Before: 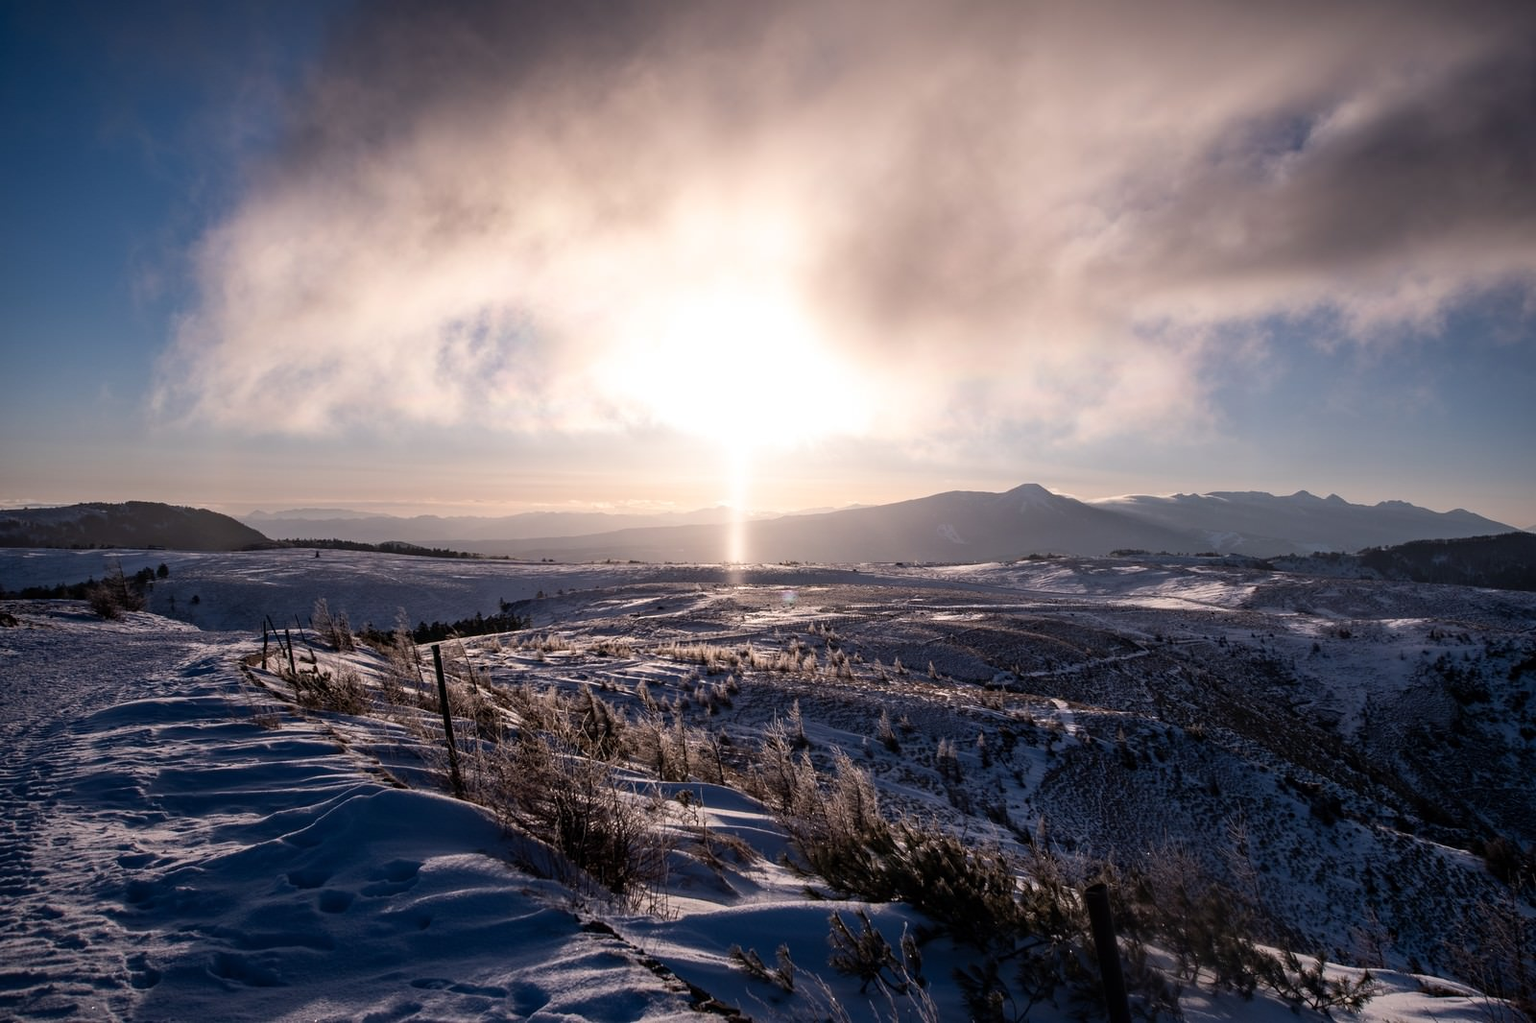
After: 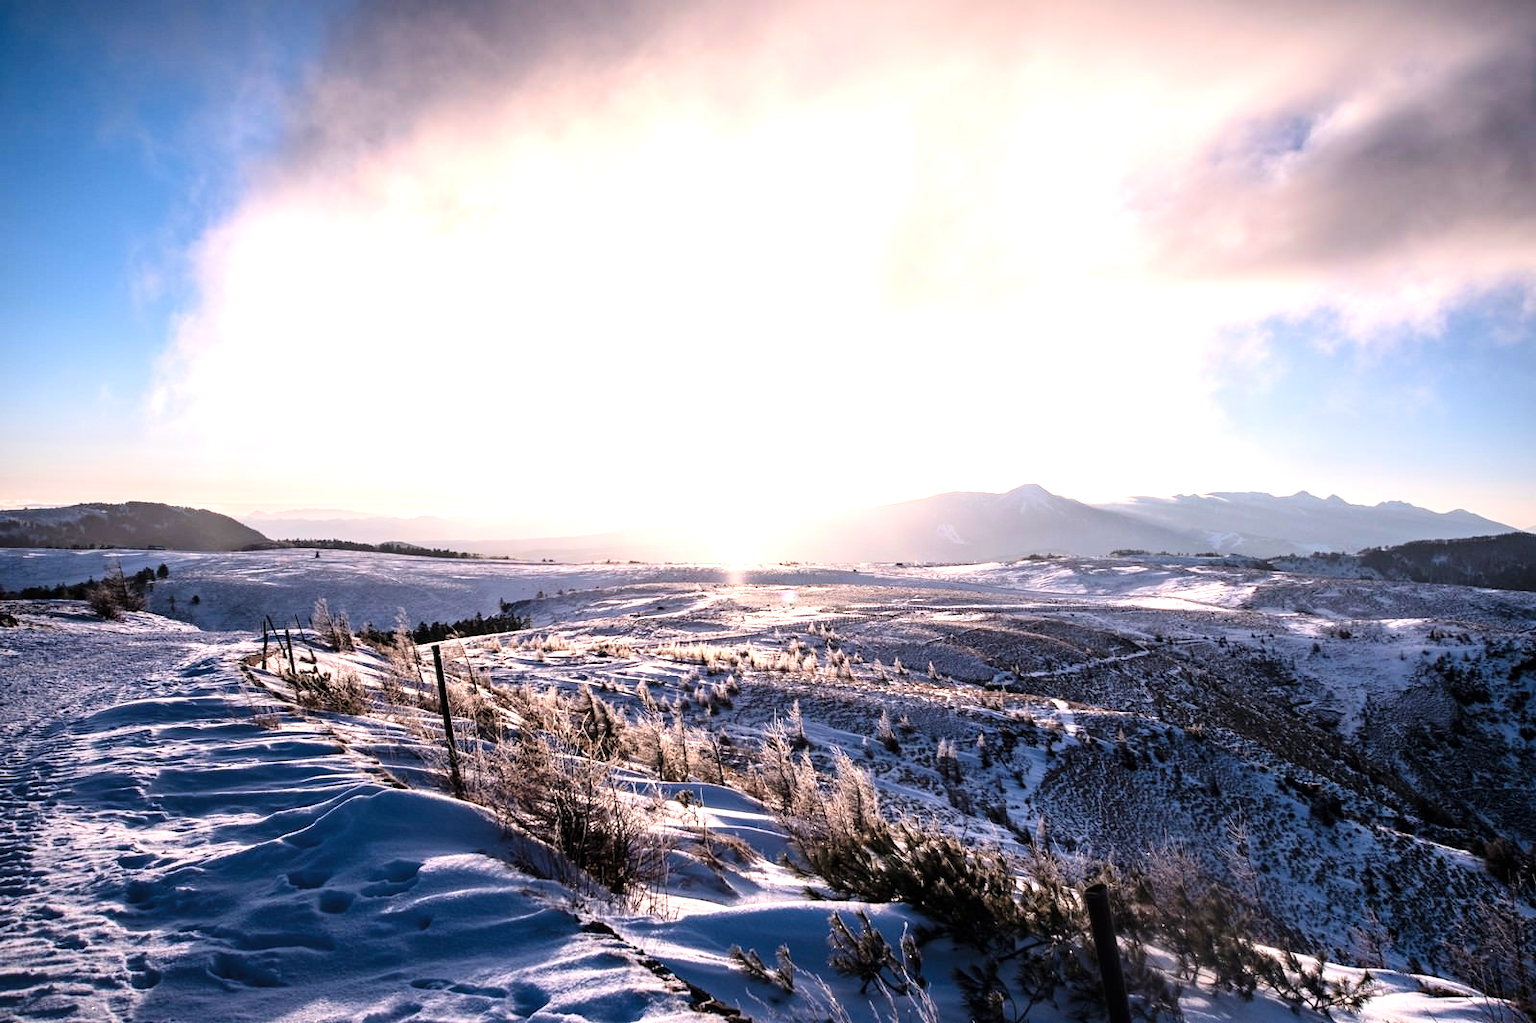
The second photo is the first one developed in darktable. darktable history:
tone curve: curves: ch0 [(0, 0) (0.004, 0.001) (0.133, 0.112) (0.325, 0.362) (0.832, 0.893) (1, 1)], color space Lab, linked channels, preserve colors none
exposure: black level correction 0, exposure 1.5 EV, compensate exposure bias true, compensate highlight preservation false
